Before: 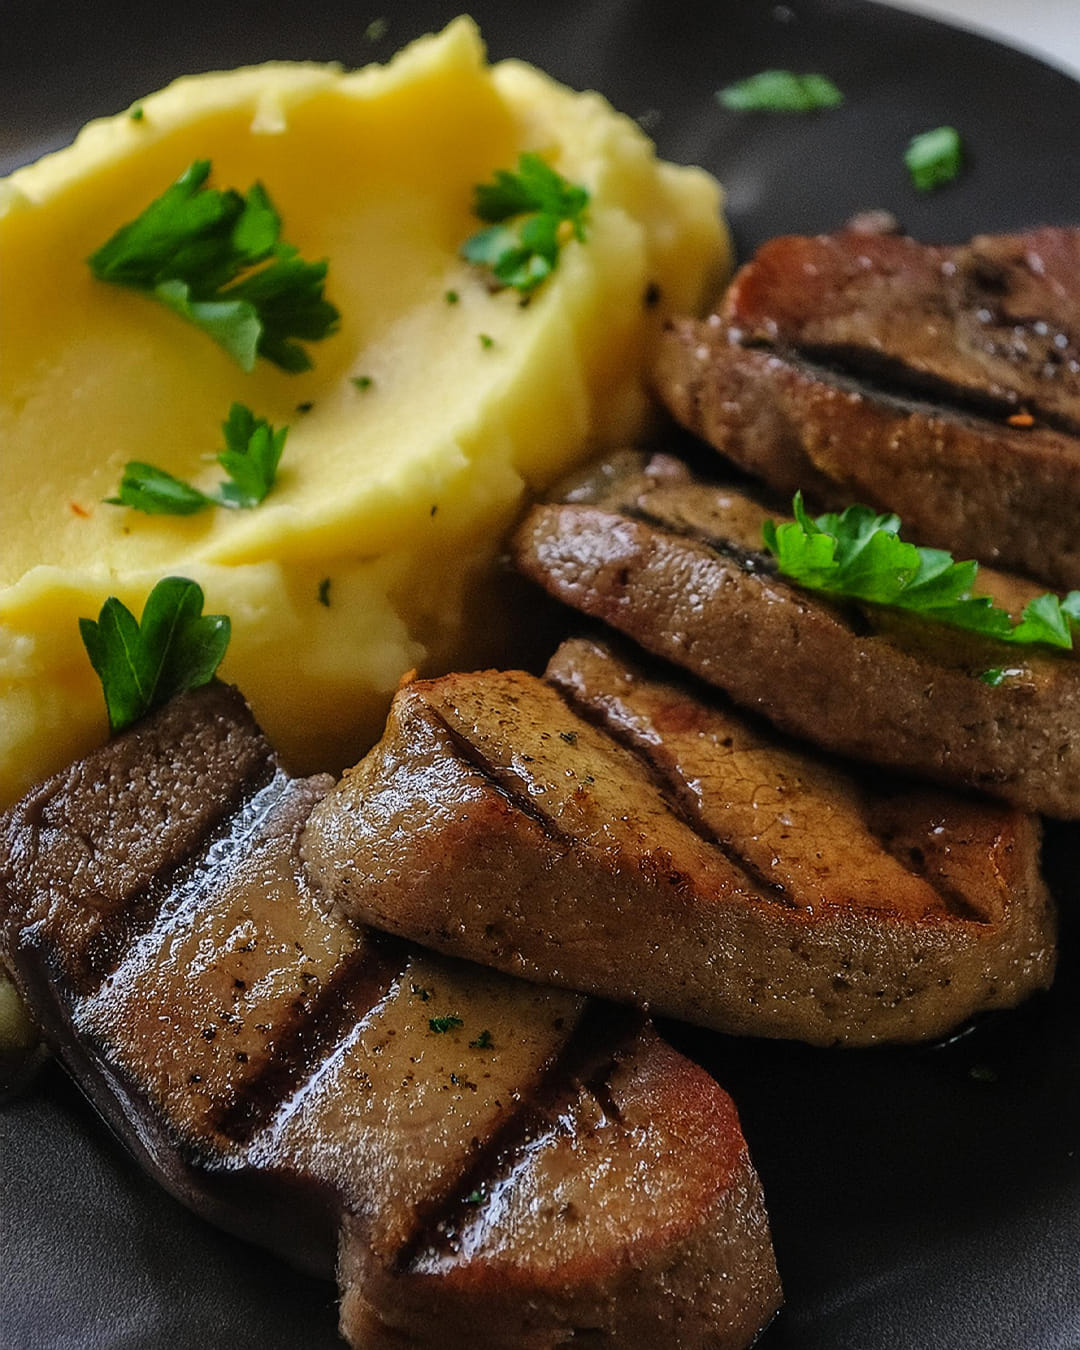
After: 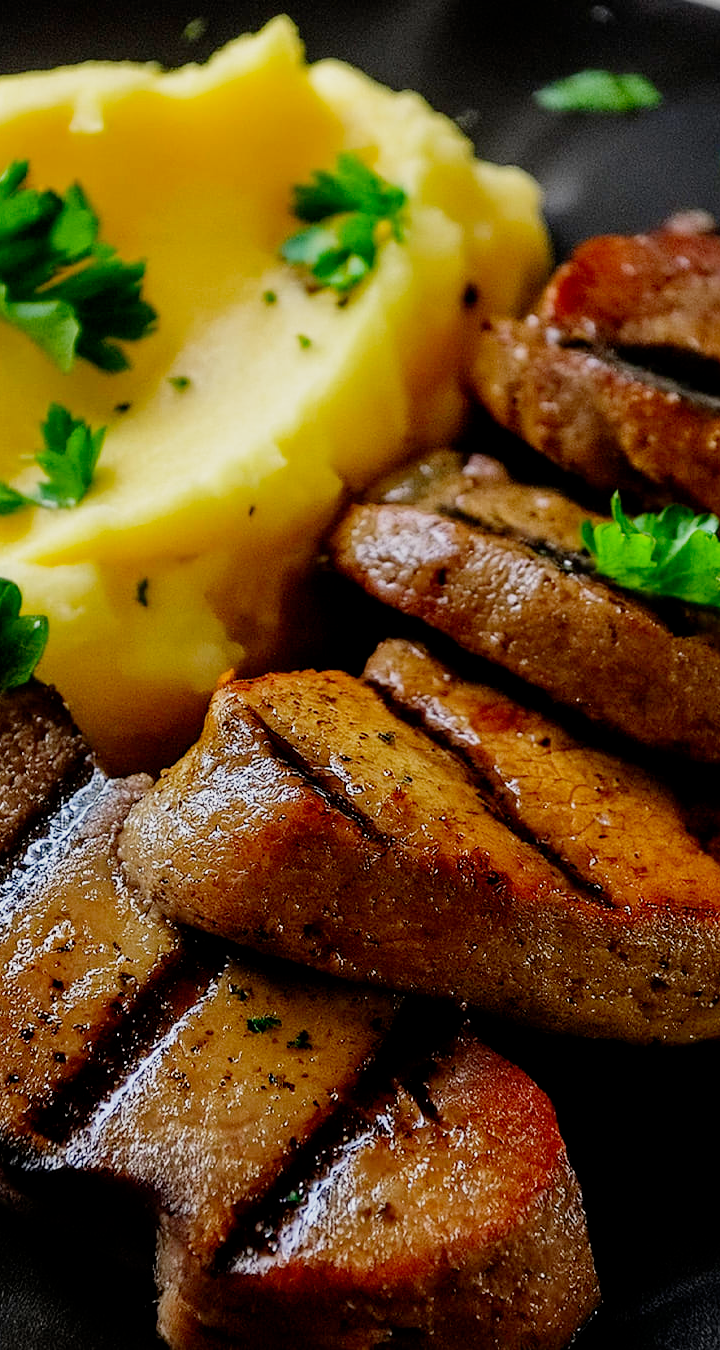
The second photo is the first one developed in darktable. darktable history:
filmic rgb: black relative exposure -7.72 EV, white relative exposure 4.37 EV, target black luminance 0%, hardness 3.76, latitude 50.79%, contrast 1.077, highlights saturation mix 9.2%, shadows ↔ highlights balance -0.232%, preserve chrominance no, color science v4 (2020), contrast in shadows soft
exposure: exposure 0.434 EV, compensate exposure bias true, compensate highlight preservation false
crop: left 16.933%, right 16.323%
